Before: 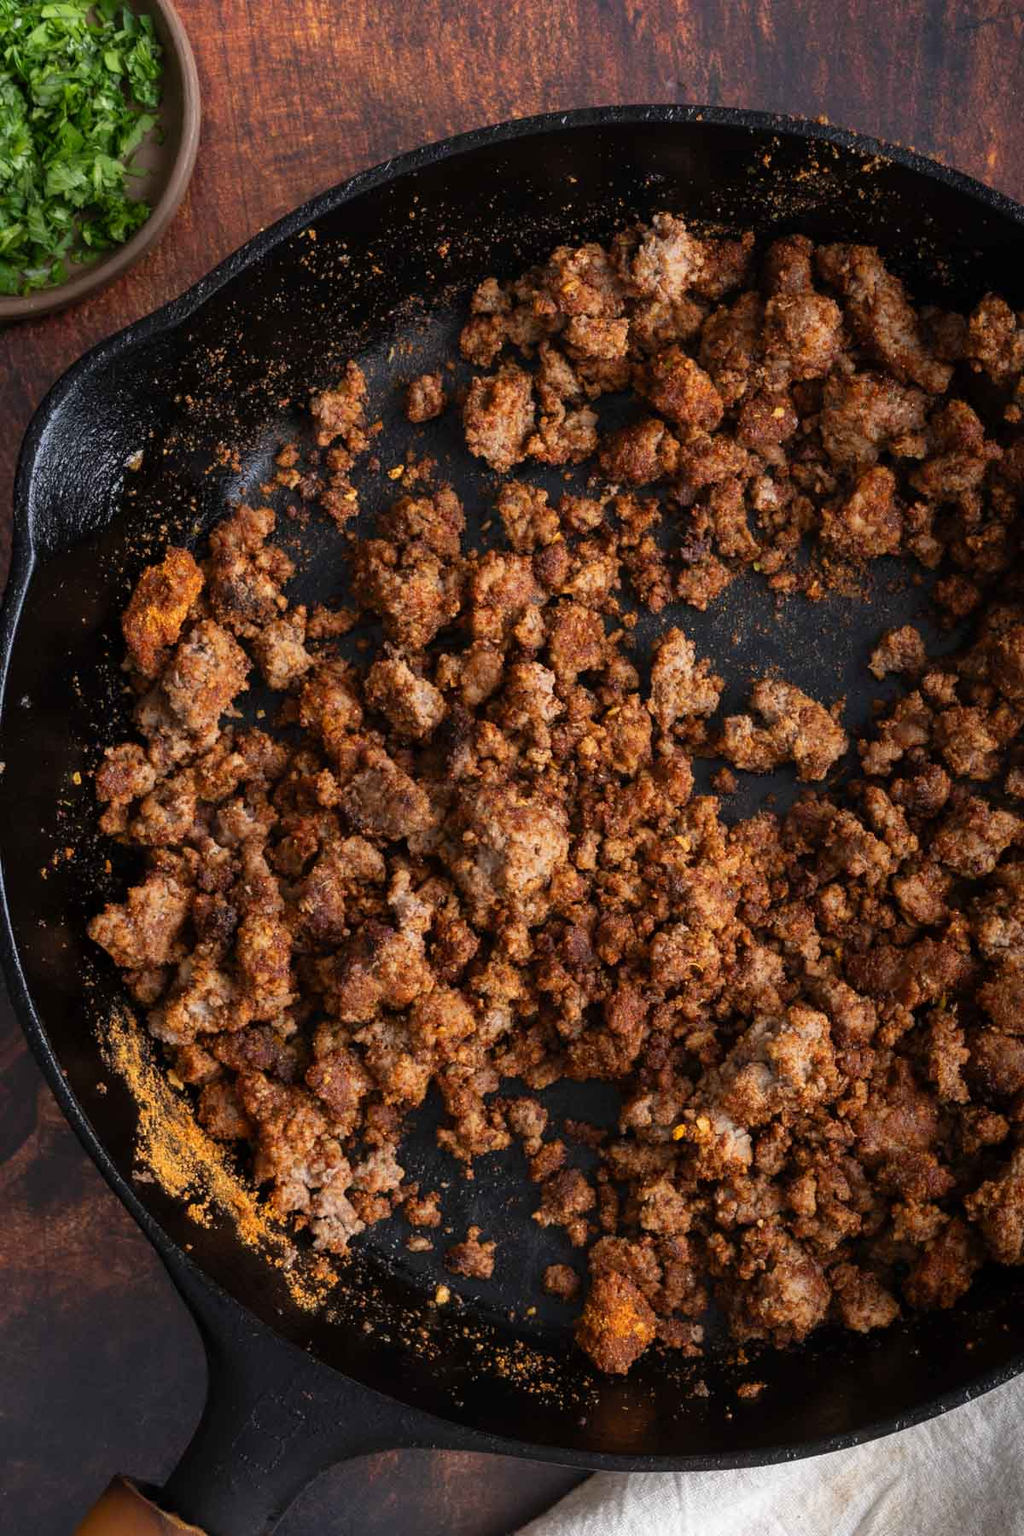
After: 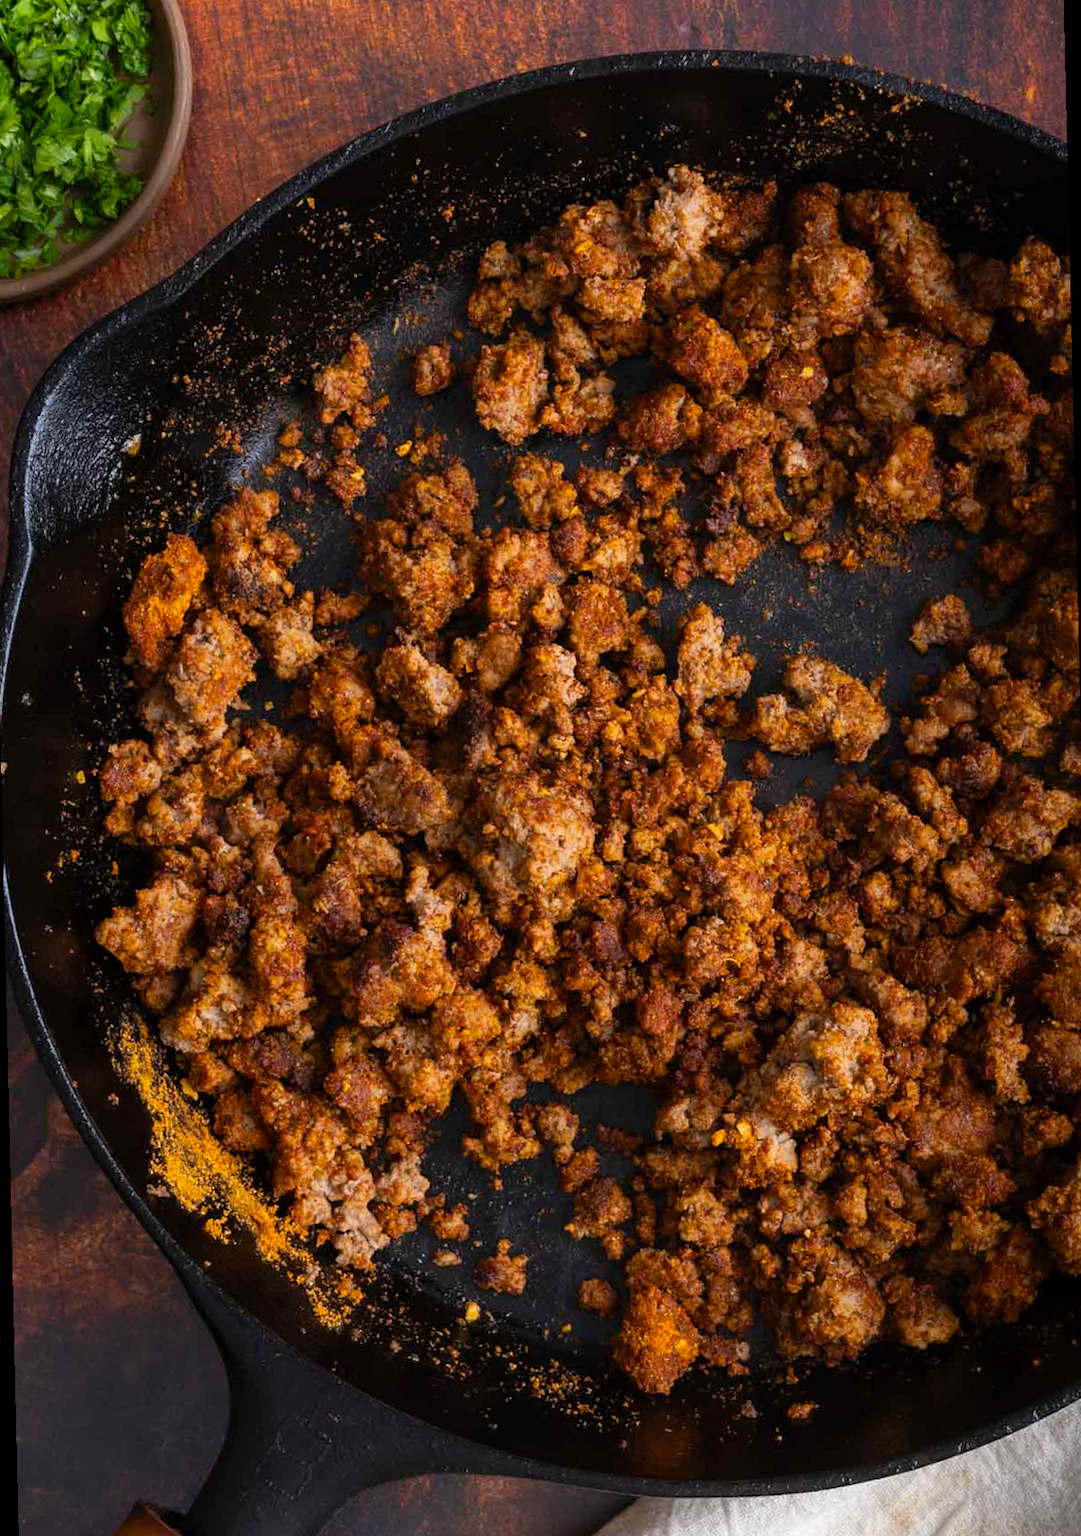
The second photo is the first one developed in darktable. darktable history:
color balance rgb: perceptual saturation grading › global saturation 20%, global vibrance 20%
rotate and perspective: rotation -1.32°, lens shift (horizontal) -0.031, crop left 0.015, crop right 0.985, crop top 0.047, crop bottom 0.982
